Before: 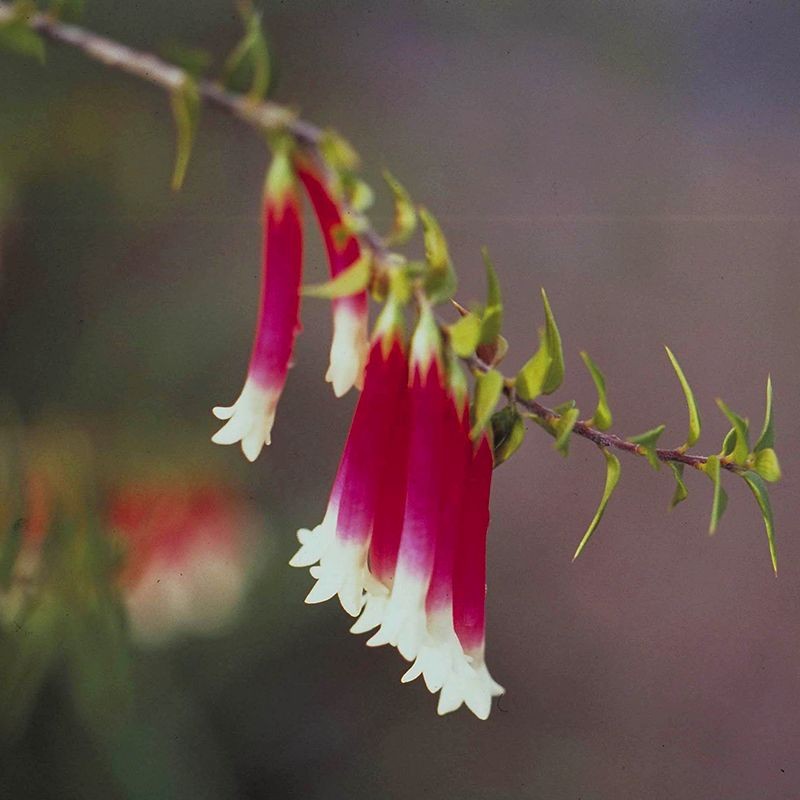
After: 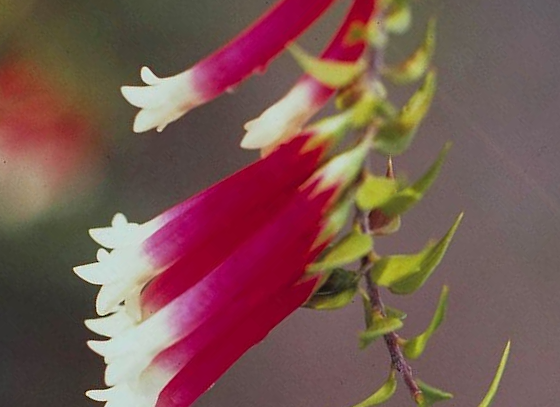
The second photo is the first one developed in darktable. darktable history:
crop and rotate: angle -44.73°, top 16.229%, right 0.862%, bottom 11.67%
